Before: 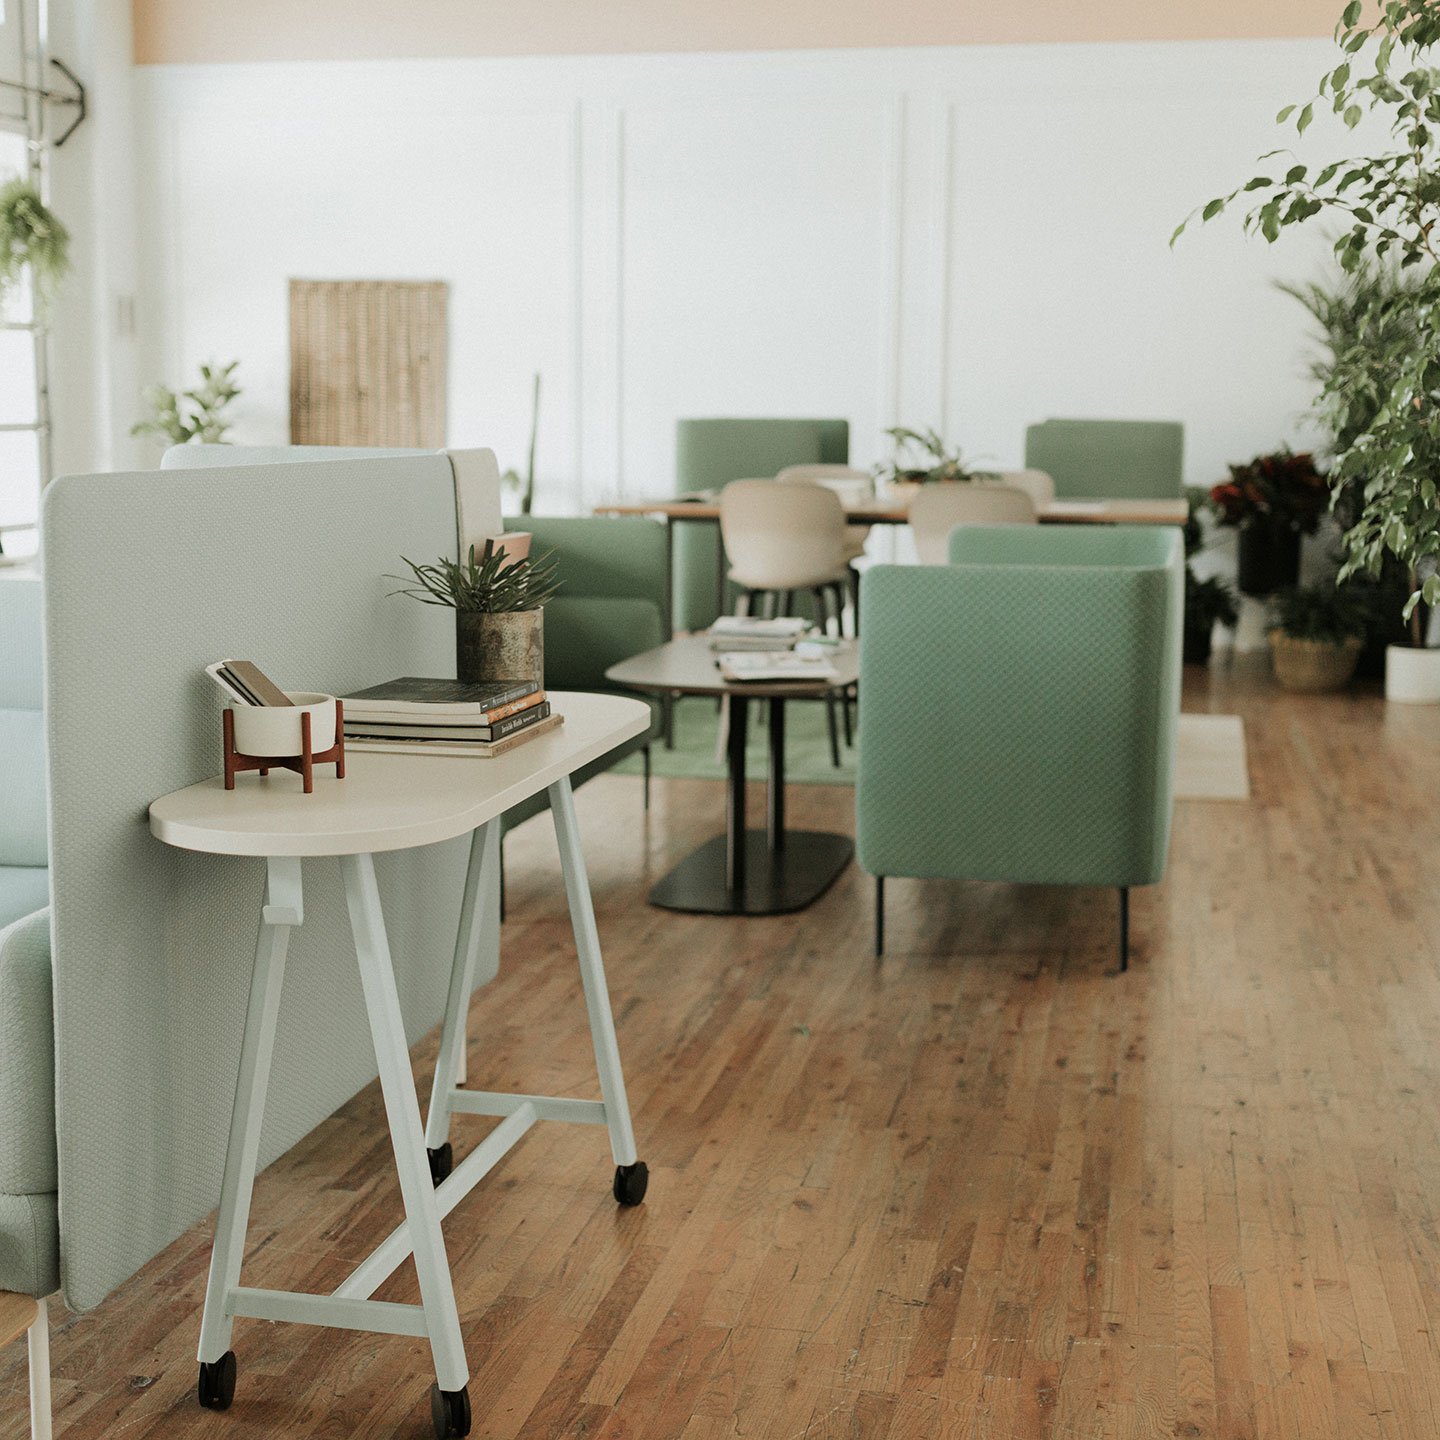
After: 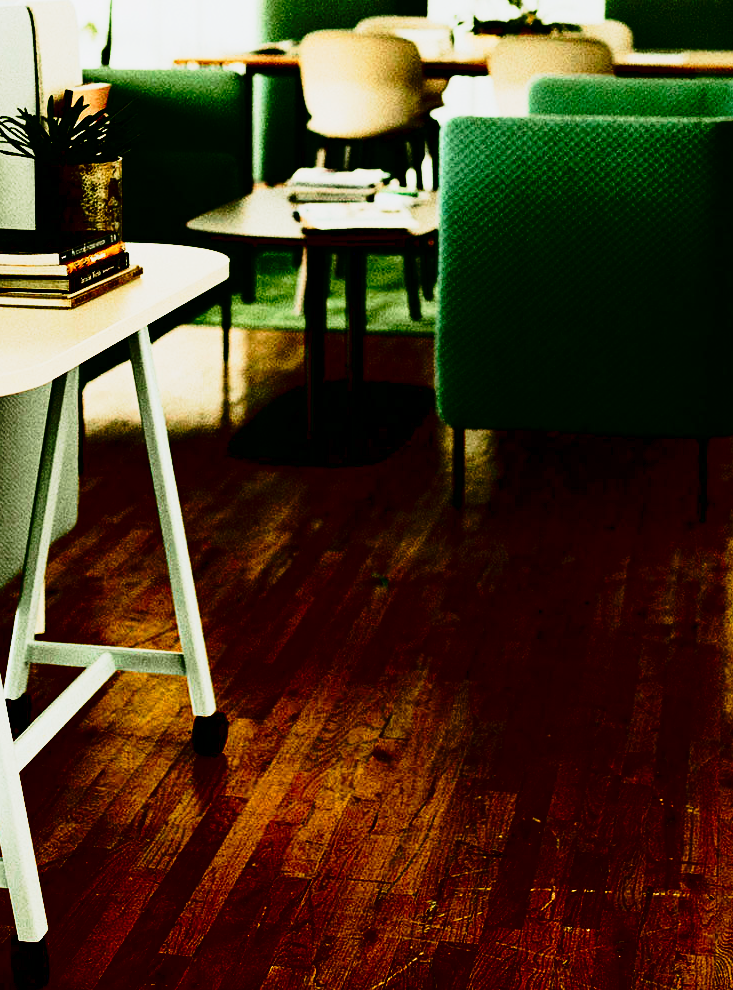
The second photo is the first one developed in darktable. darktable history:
color balance rgb: linear chroma grading › global chroma 14.861%, perceptual saturation grading › global saturation 25.481%, perceptual saturation grading › highlights -50.579%, perceptual saturation grading › shadows 30.009%, global vibrance 24.331%
crop and rotate: left 29.245%, top 31.21%, right 19.811%
contrast brightness saturation: contrast 0.773, brightness -0.983, saturation 0.981
tone curve: curves: ch0 [(0, 0) (0.046, 0.031) (0.163, 0.114) (0.391, 0.432) (0.488, 0.561) (0.695, 0.839) (0.785, 0.904) (1, 0.965)]; ch1 [(0, 0) (0.248, 0.252) (0.427, 0.412) (0.482, 0.462) (0.499, 0.497) (0.518, 0.52) (0.535, 0.577) (0.585, 0.623) (0.679, 0.743) (0.788, 0.809) (1, 1)]; ch2 [(0, 0) (0.313, 0.262) (0.427, 0.417) (0.473, 0.47) (0.503, 0.503) (0.523, 0.515) (0.557, 0.596) (0.598, 0.646) (0.708, 0.771) (1, 1)], preserve colors none
